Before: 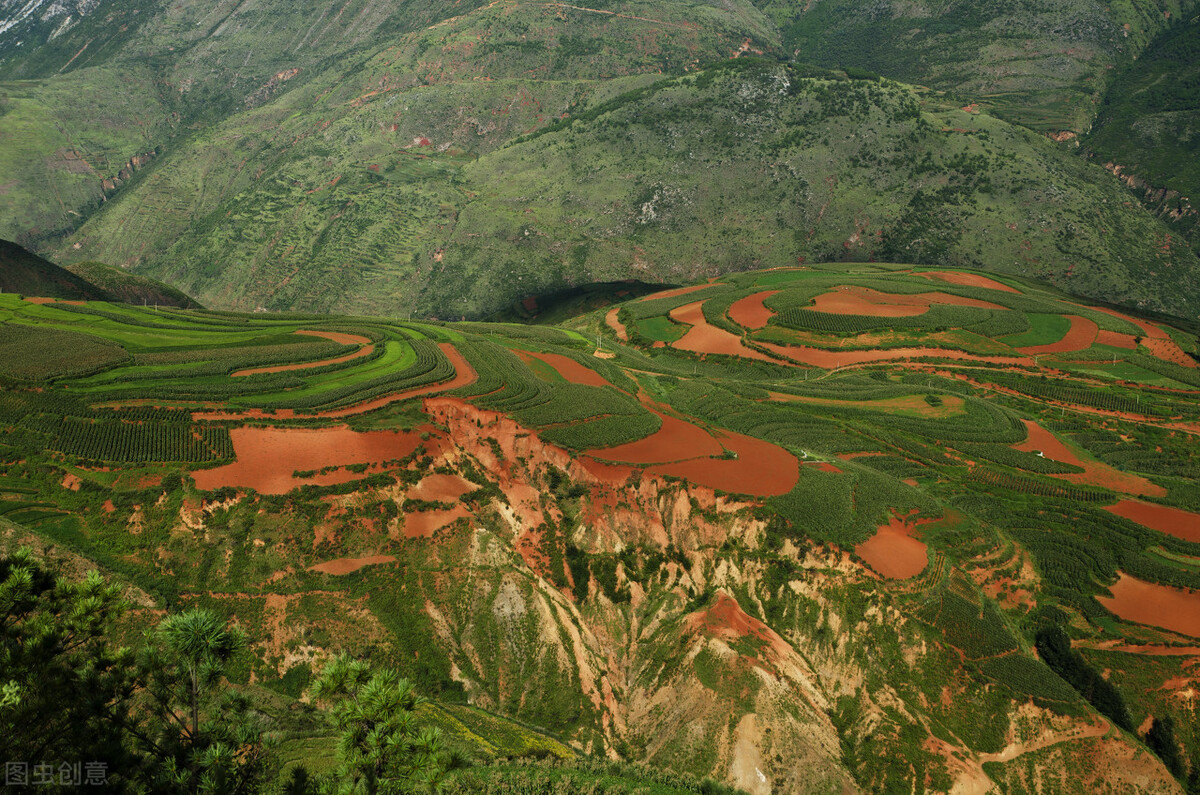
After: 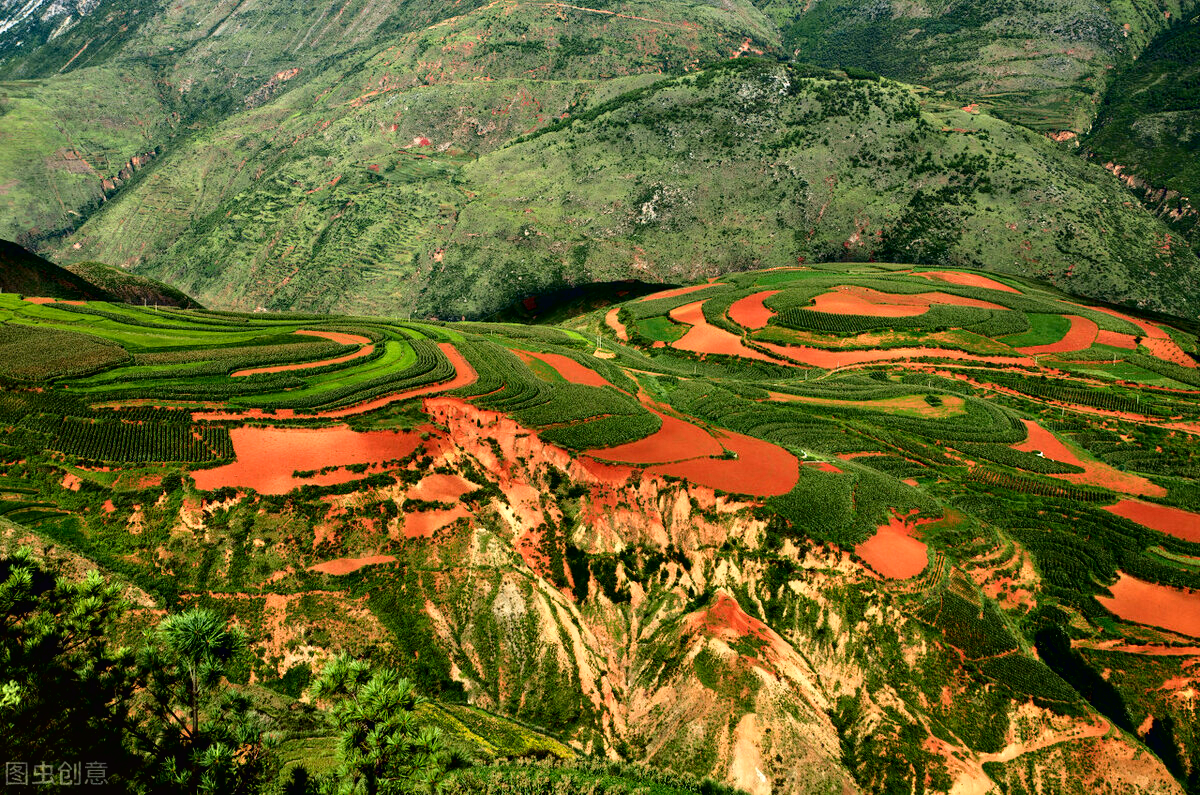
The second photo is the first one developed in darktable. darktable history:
local contrast: highlights 103%, shadows 101%, detail 120%, midtone range 0.2
contrast equalizer: octaves 7, y [[0.6 ×6], [0.55 ×6], [0 ×6], [0 ×6], [0 ×6]]
tone curve: curves: ch0 [(0, 0.021) (0.049, 0.044) (0.152, 0.14) (0.328, 0.377) (0.473, 0.543) (0.641, 0.705) (0.85, 0.894) (1, 0.969)]; ch1 [(0, 0) (0.302, 0.331) (0.433, 0.432) (0.472, 0.47) (0.502, 0.503) (0.527, 0.521) (0.564, 0.58) (0.614, 0.626) (0.677, 0.701) (0.859, 0.885) (1, 1)]; ch2 [(0, 0) (0.33, 0.301) (0.447, 0.44) (0.487, 0.496) (0.502, 0.516) (0.535, 0.563) (0.565, 0.593) (0.608, 0.638) (1, 1)], color space Lab, independent channels, preserve colors none
